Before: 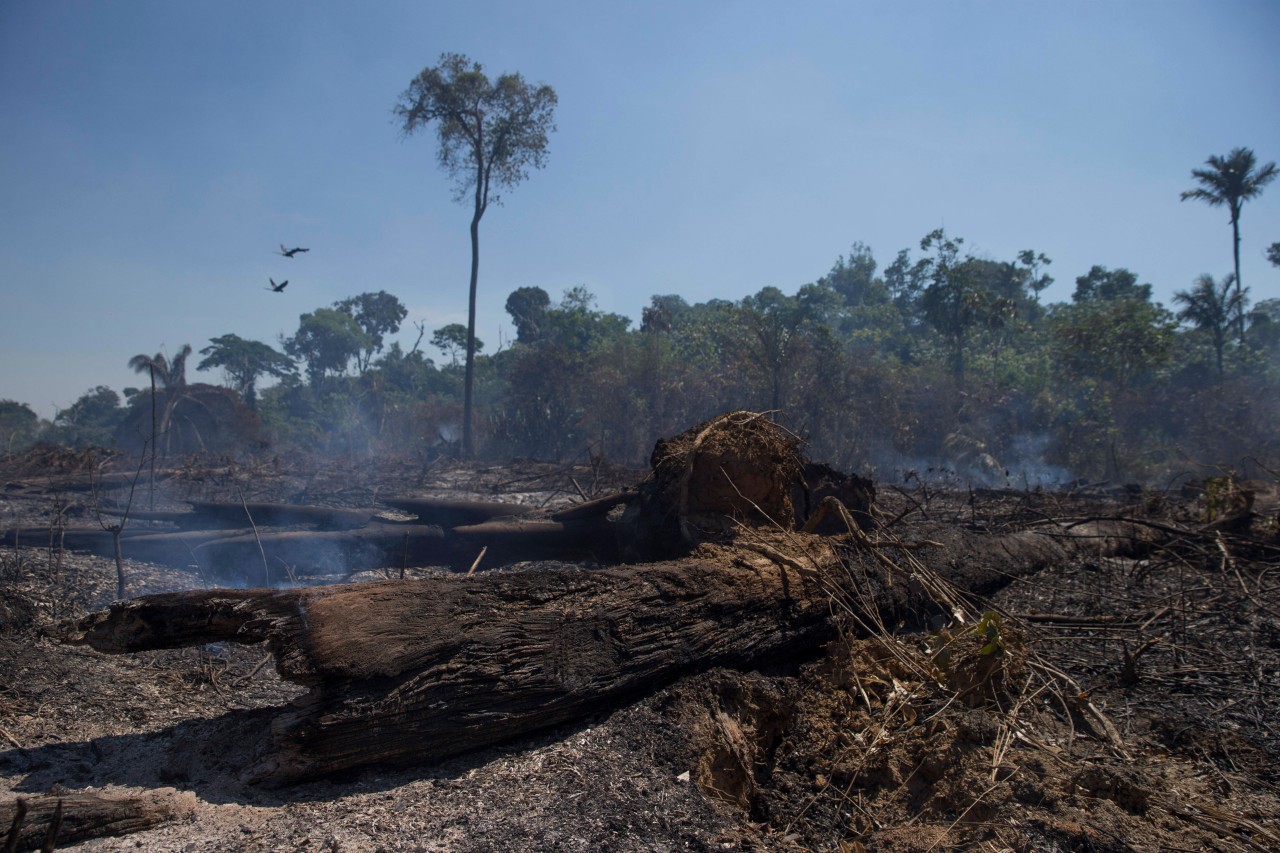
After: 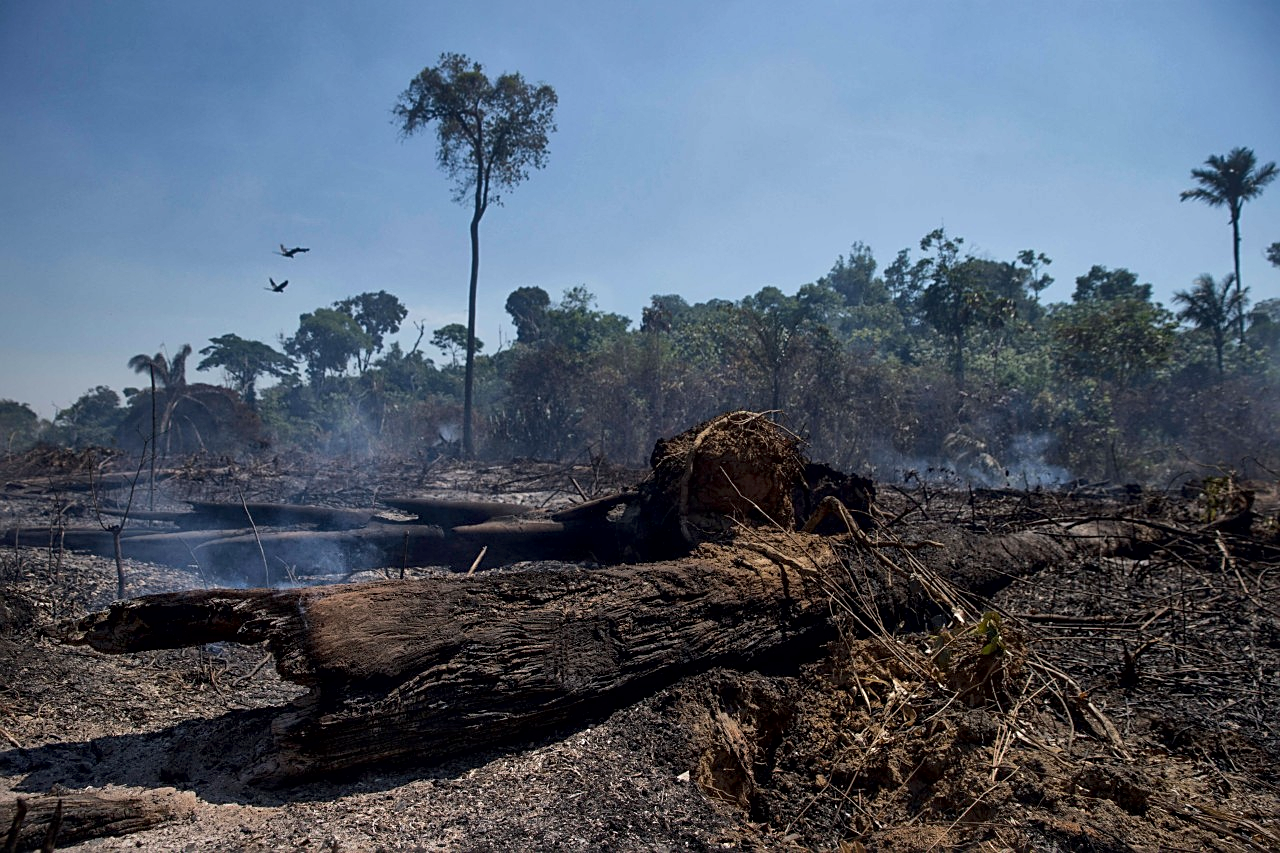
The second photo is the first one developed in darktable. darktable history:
sharpen: on, module defaults
local contrast: mode bilateral grid, contrast 20, coarseness 50, detail 171%, midtone range 0.2
color balance: output saturation 110%
